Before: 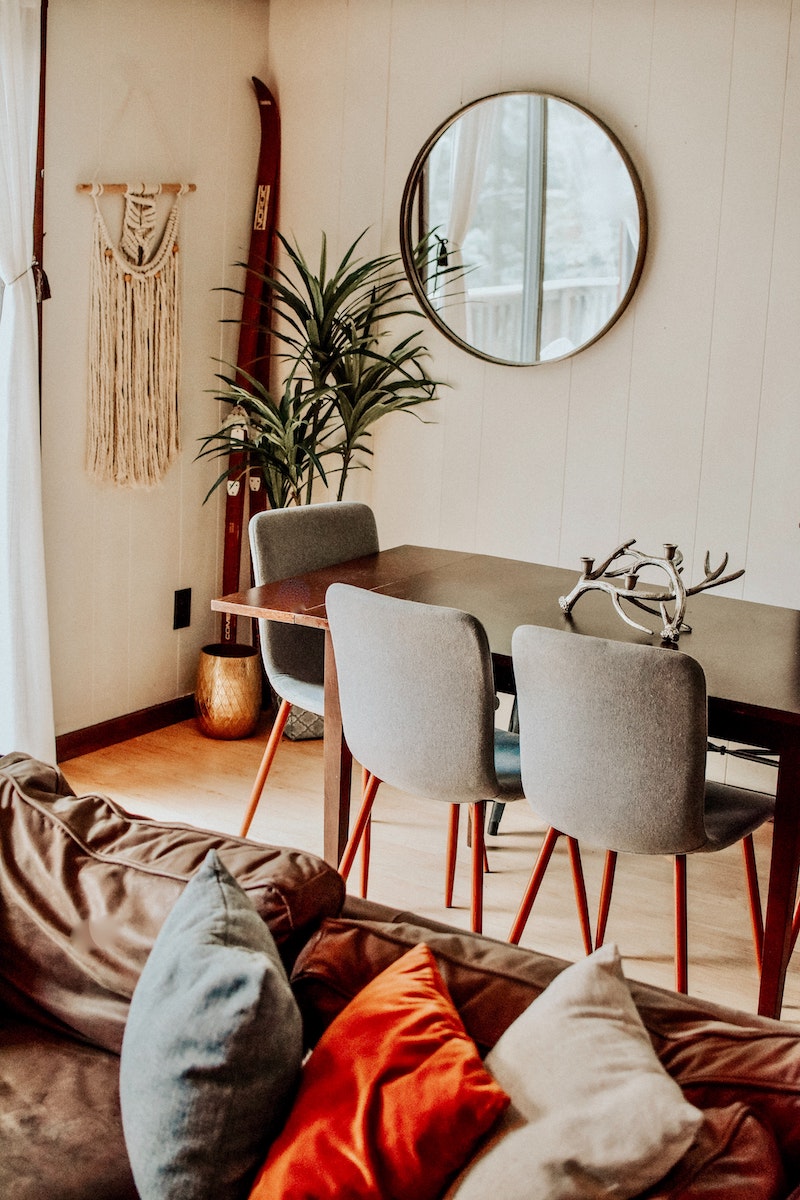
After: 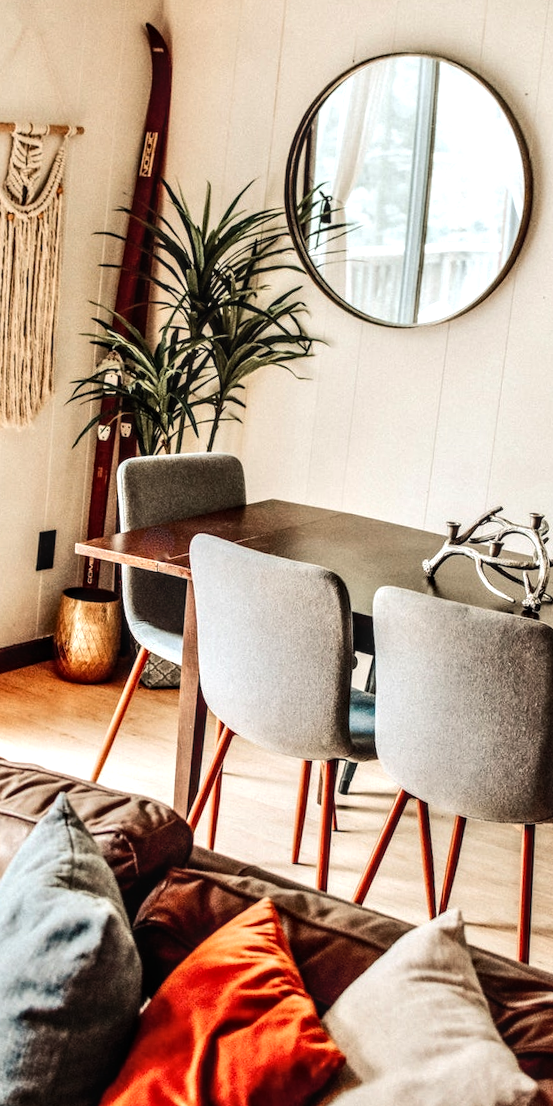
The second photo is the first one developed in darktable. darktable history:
tone equalizer: -8 EV -0.75 EV, -7 EV -0.7 EV, -6 EV -0.6 EV, -5 EV -0.4 EV, -3 EV 0.4 EV, -2 EV 0.6 EV, -1 EV 0.7 EV, +0 EV 0.75 EV, edges refinement/feathering 500, mask exposure compensation -1.57 EV, preserve details no
local contrast: on, module defaults
crop and rotate: angle -3.27°, left 14.277%, top 0.028%, right 10.766%, bottom 0.028%
